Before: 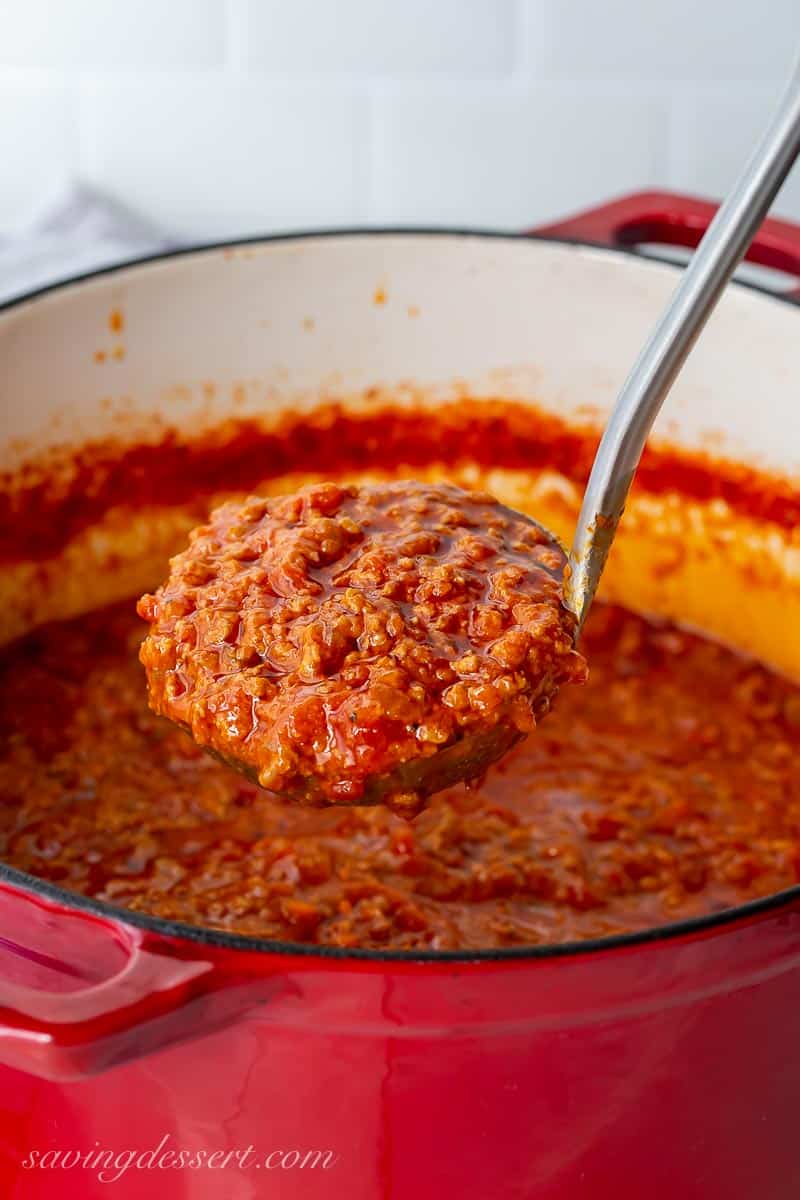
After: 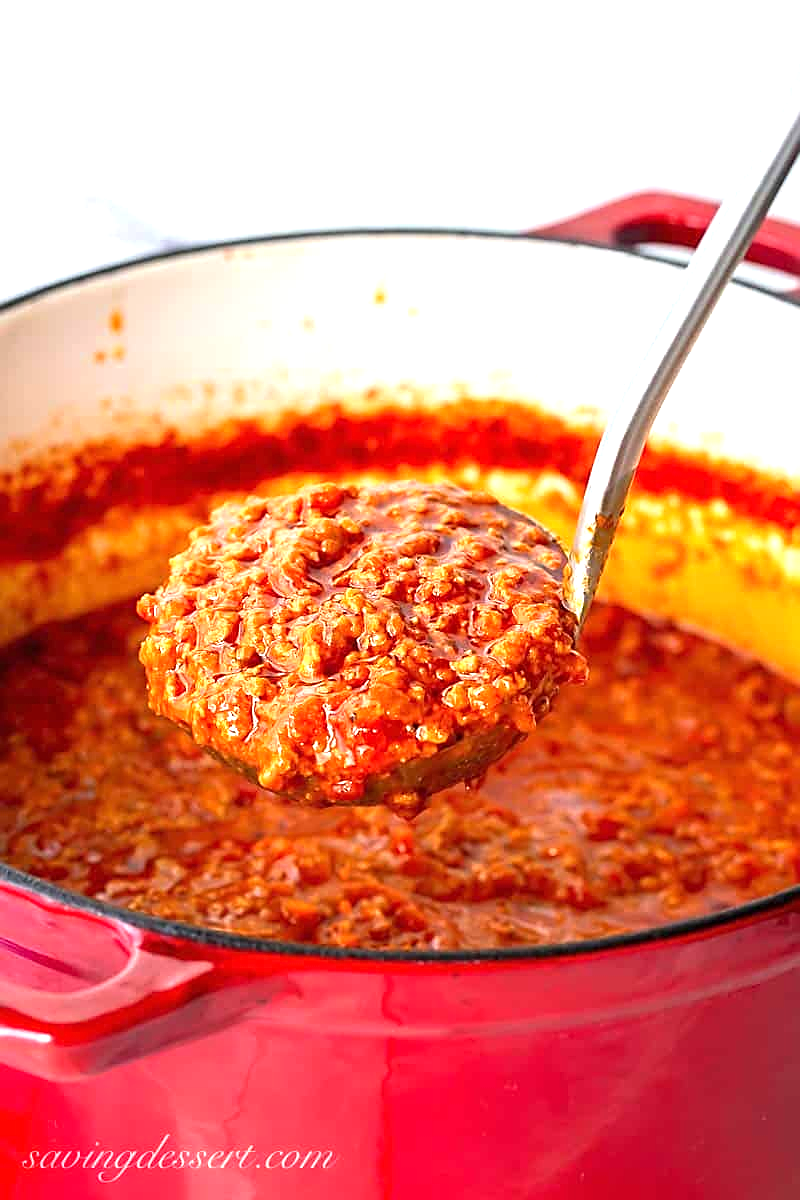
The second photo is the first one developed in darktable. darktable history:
exposure: black level correction 0, exposure 1.1 EV, compensate exposure bias true, compensate highlight preservation false
sharpen: on, module defaults
